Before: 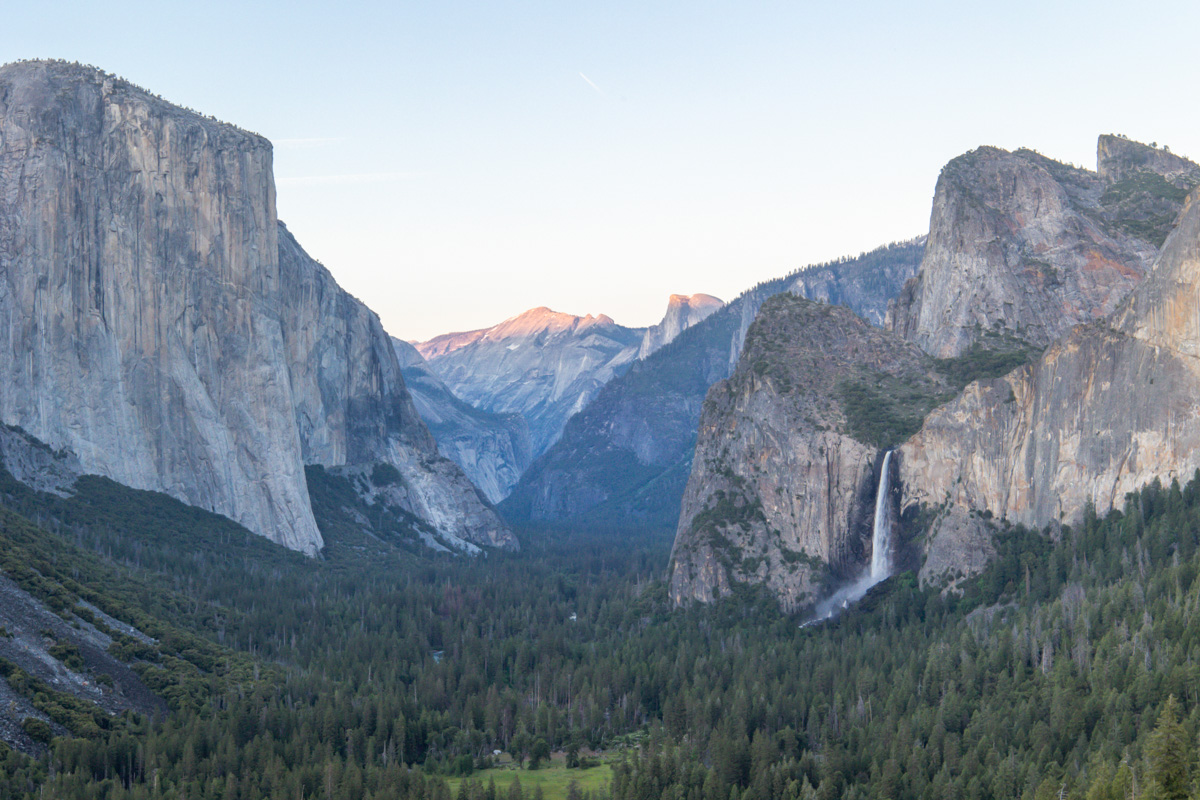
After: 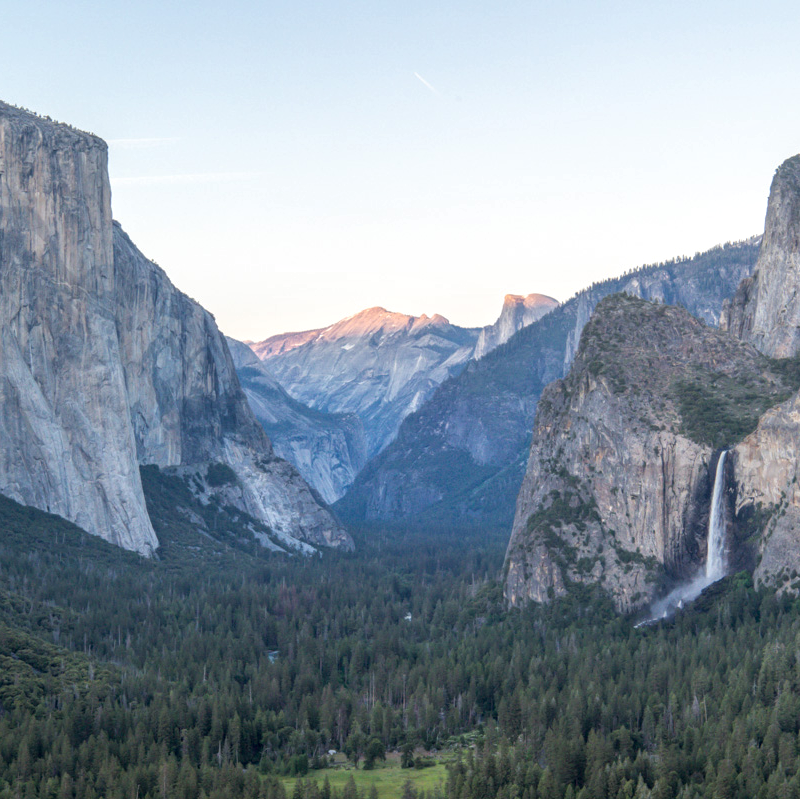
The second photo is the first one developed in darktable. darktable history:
crop and rotate: left 13.752%, right 19.568%
local contrast: on, module defaults
tone equalizer: edges refinement/feathering 500, mask exposure compensation -1.57 EV, preserve details no
